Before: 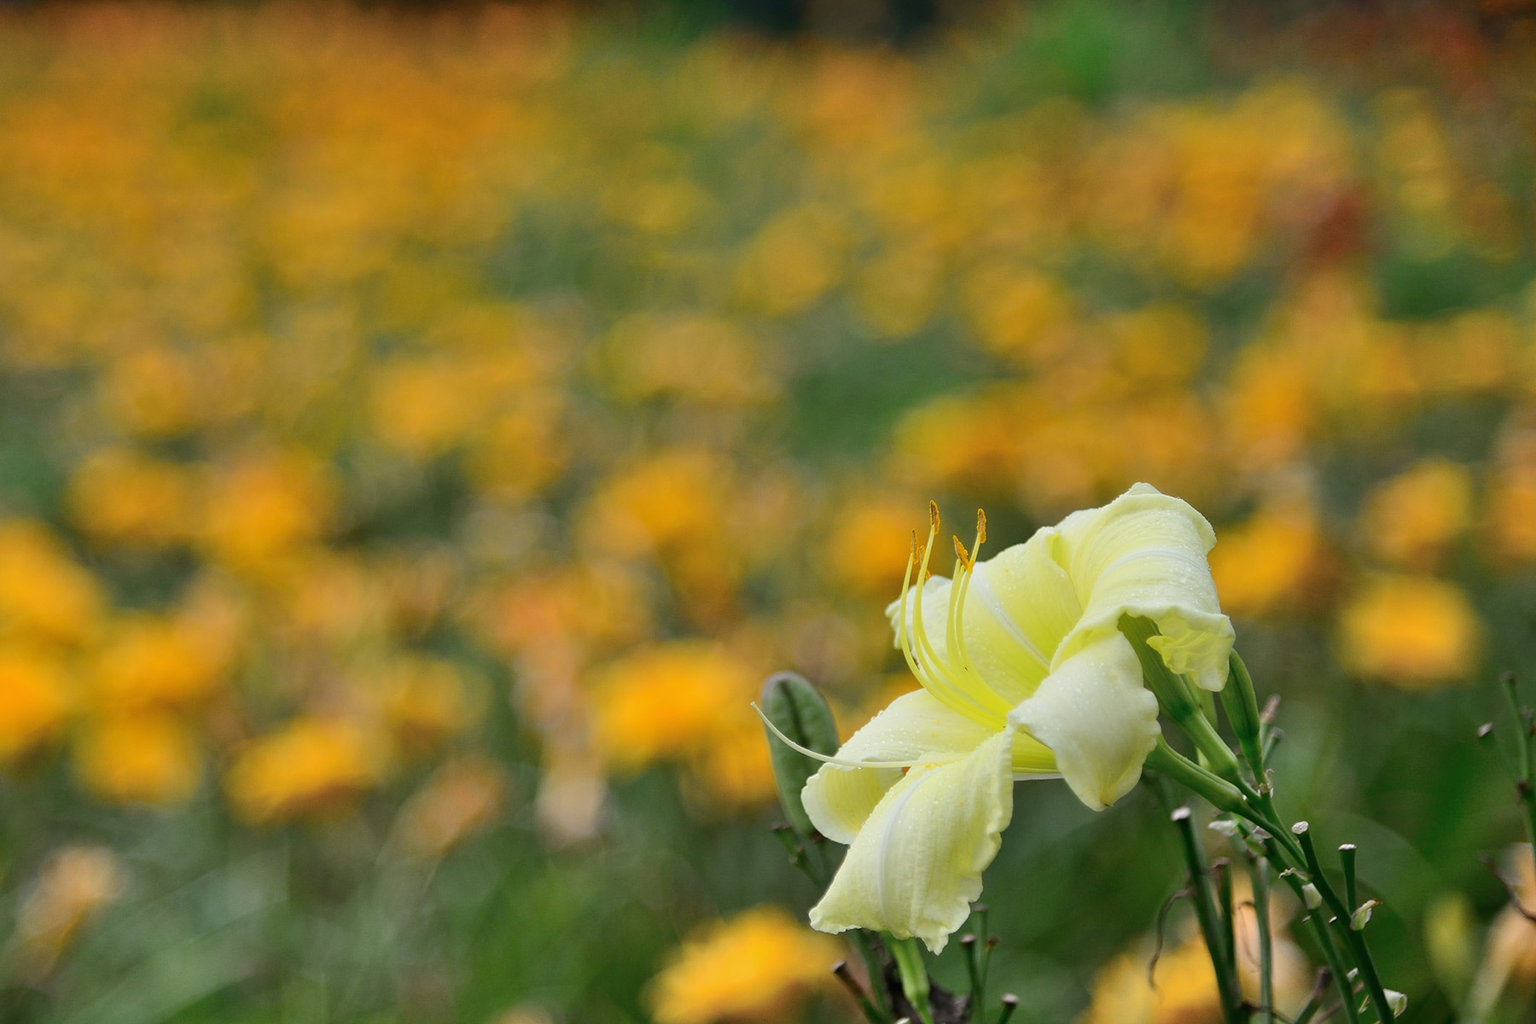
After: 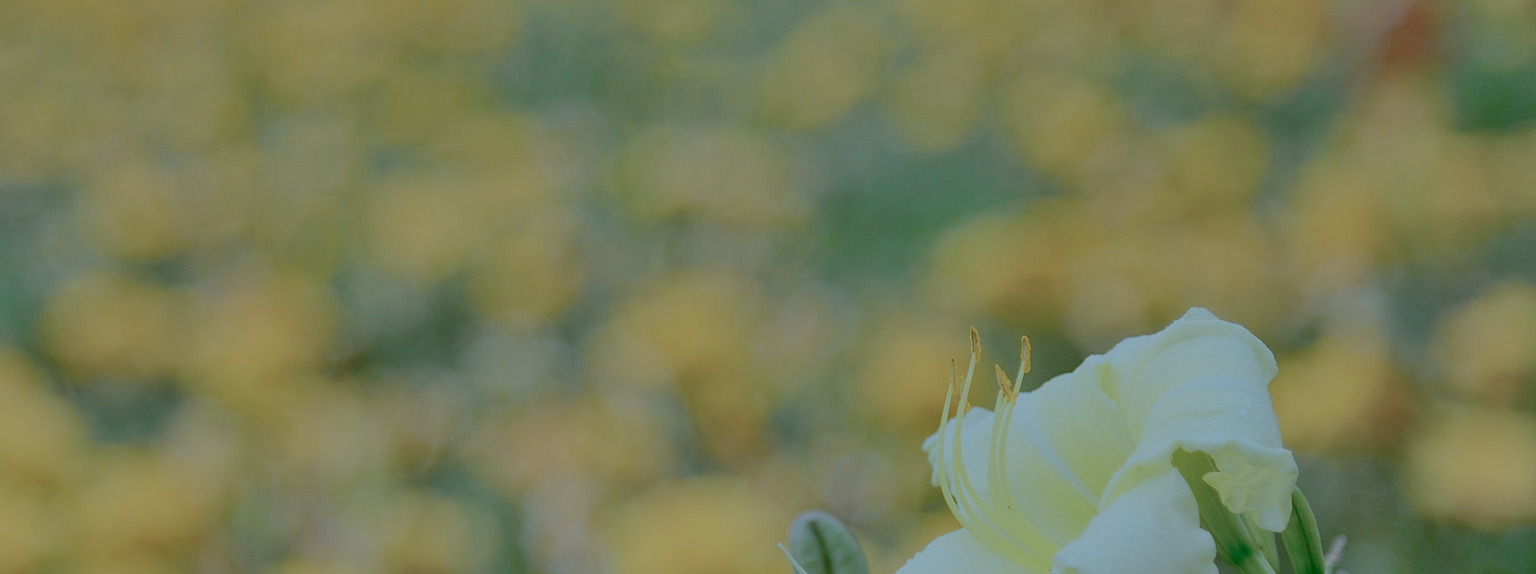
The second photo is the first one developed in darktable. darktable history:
filmic rgb: white relative exposure 8 EV, threshold 3 EV, structure ↔ texture 100%, target black luminance 0%, hardness 2.44, latitude 76.53%, contrast 0.562, shadows ↔ highlights balance 0%, preserve chrominance no, color science v4 (2020), iterations of high-quality reconstruction 10, type of noise poissonian, enable highlight reconstruction true
crop: left 1.744%, top 19.225%, right 5.069%, bottom 28.357%
color correction: highlights a* -10.69, highlights b* -19.19
